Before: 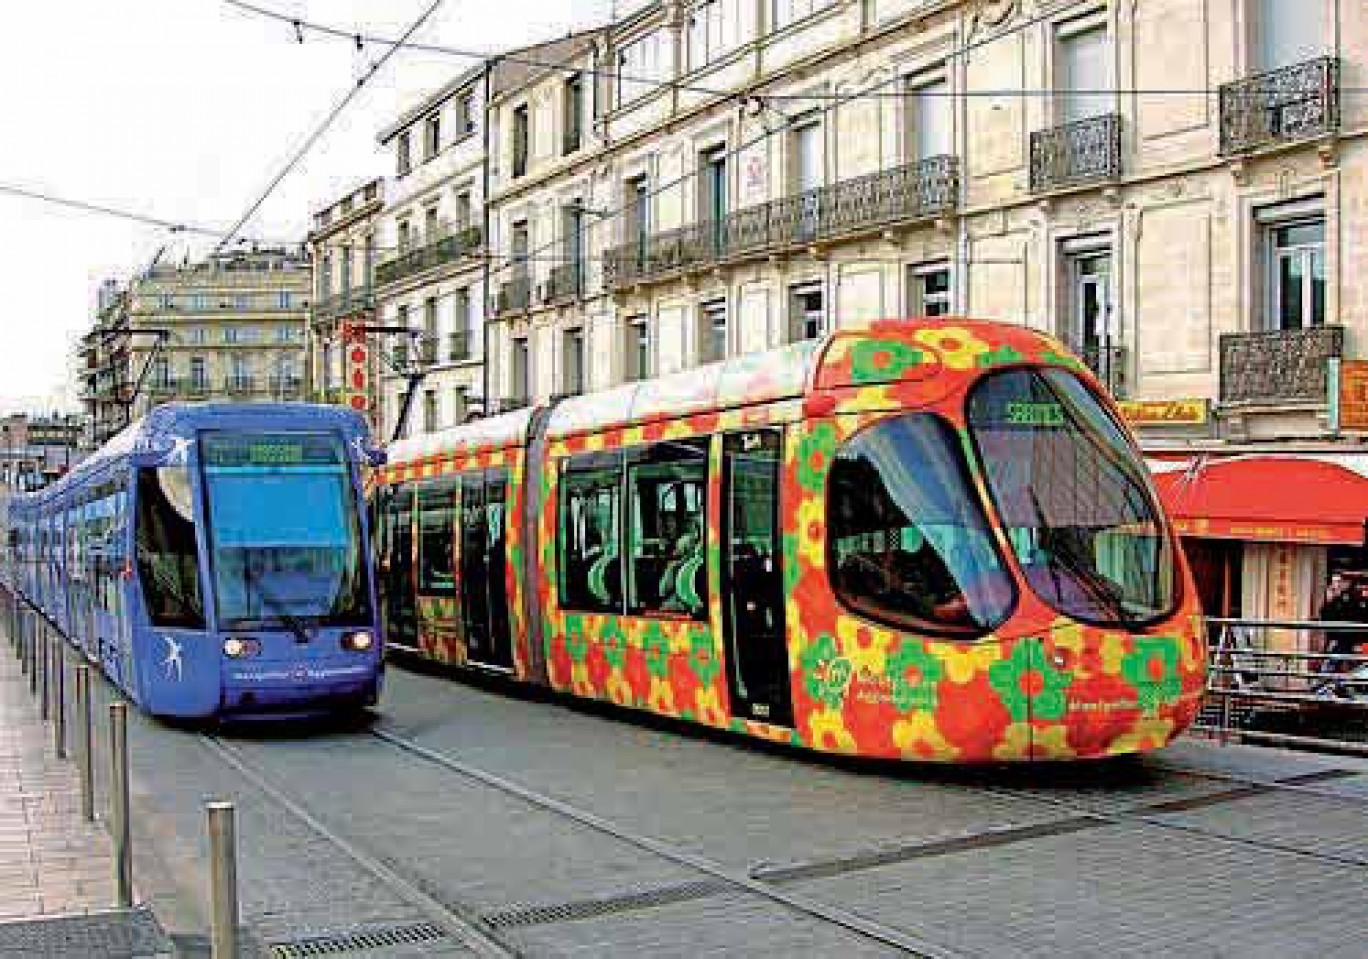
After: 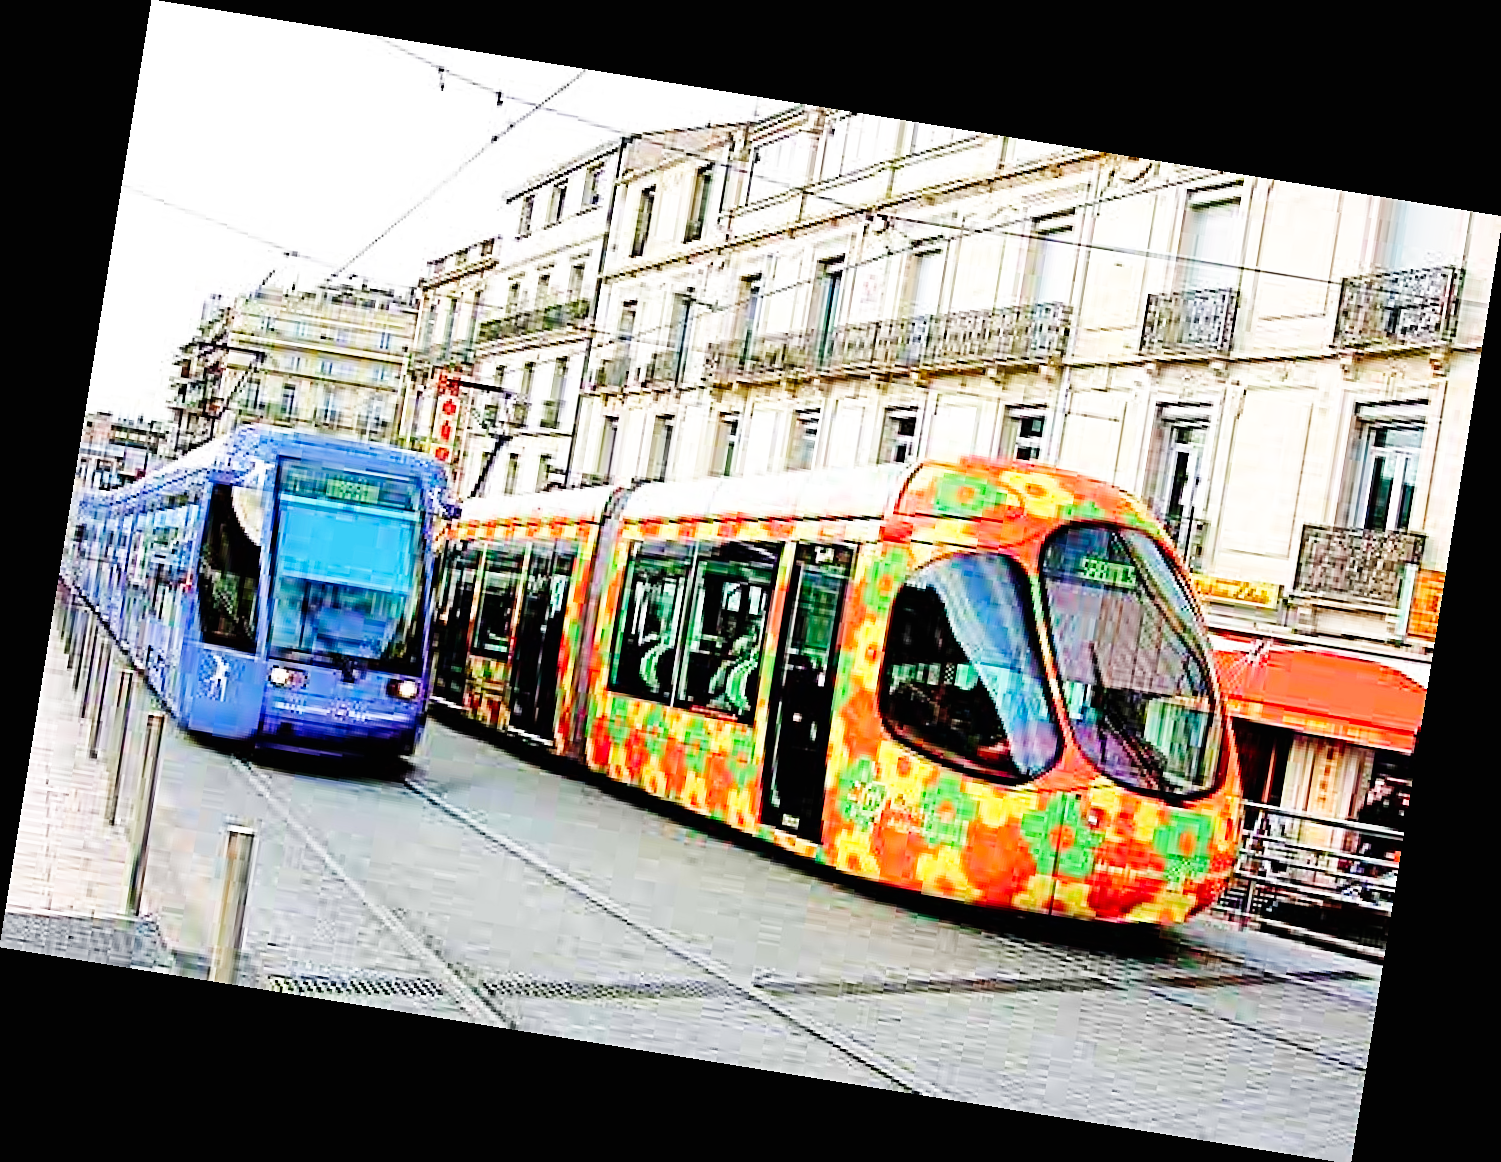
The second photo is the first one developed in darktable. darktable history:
shadows and highlights: radius 331.84, shadows 53.55, highlights -100, compress 94.63%, highlights color adjustment 73.23%, soften with gaussian
rotate and perspective: rotation 9.12°, automatic cropping off
sharpen: on, module defaults
base curve: curves: ch0 [(0, 0) (0, 0) (0.002, 0.001) (0.008, 0.003) (0.019, 0.011) (0.037, 0.037) (0.064, 0.11) (0.102, 0.232) (0.152, 0.379) (0.216, 0.524) (0.296, 0.665) (0.394, 0.789) (0.512, 0.881) (0.651, 0.945) (0.813, 0.986) (1, 1)], preserve colors none
